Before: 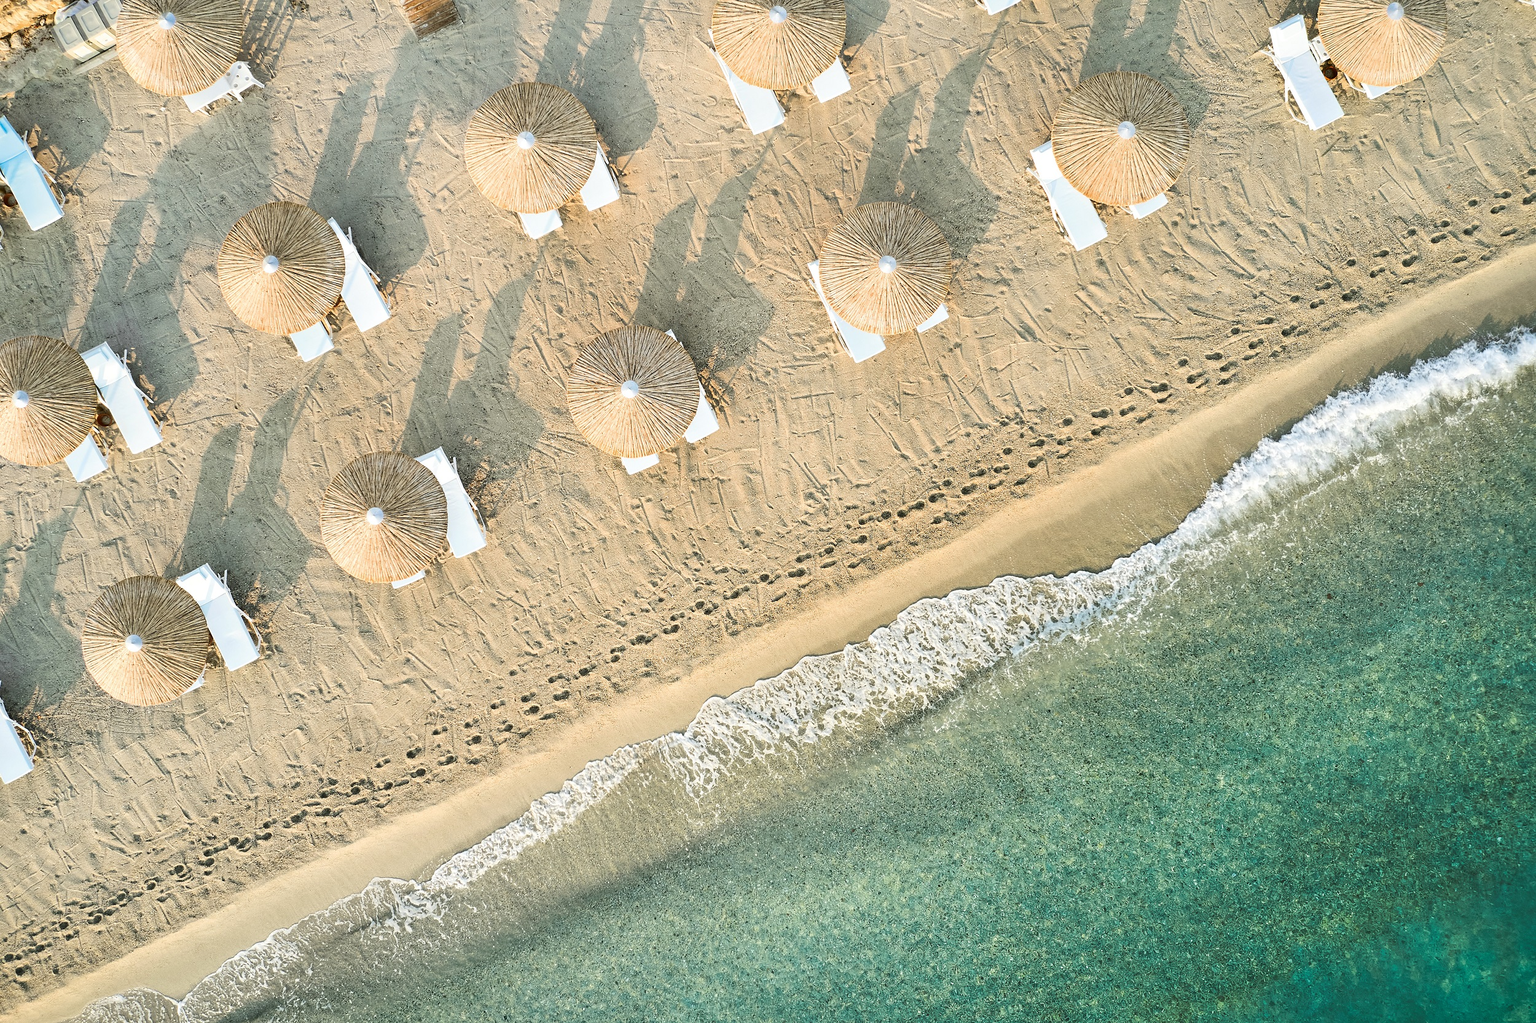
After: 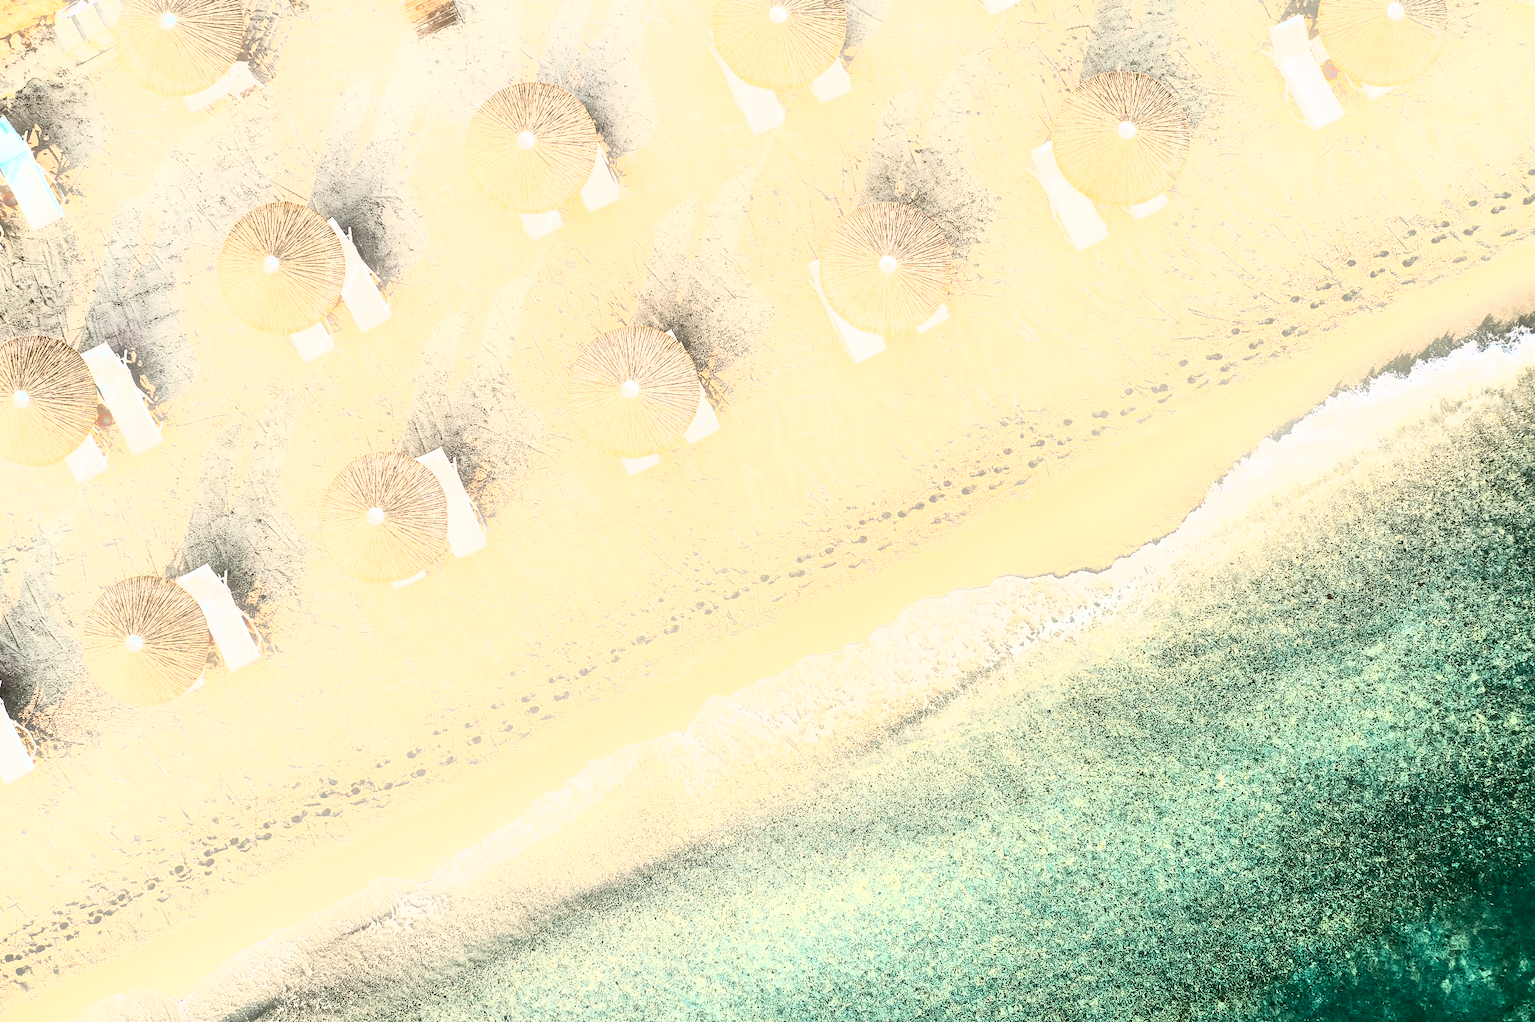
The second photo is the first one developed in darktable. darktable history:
contrast brightness saturation: contrast 0.93, brightness 0.2
bloom: size 9%, threshold 100%, strength 7%
white balance: red 1.127, blue 0.943
